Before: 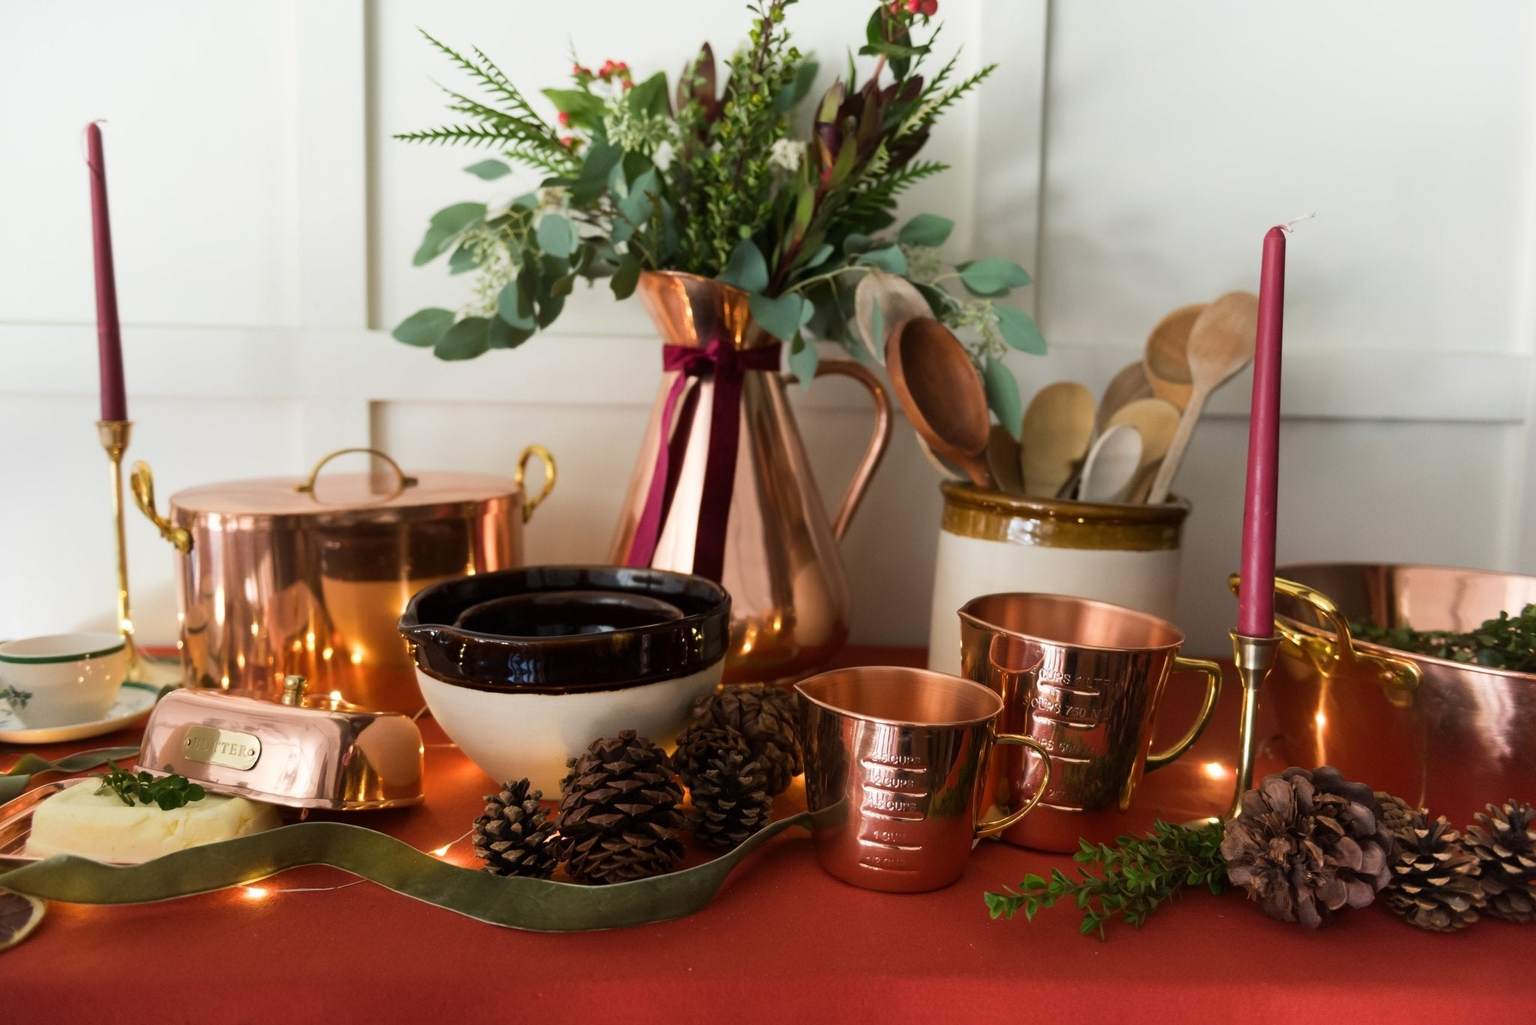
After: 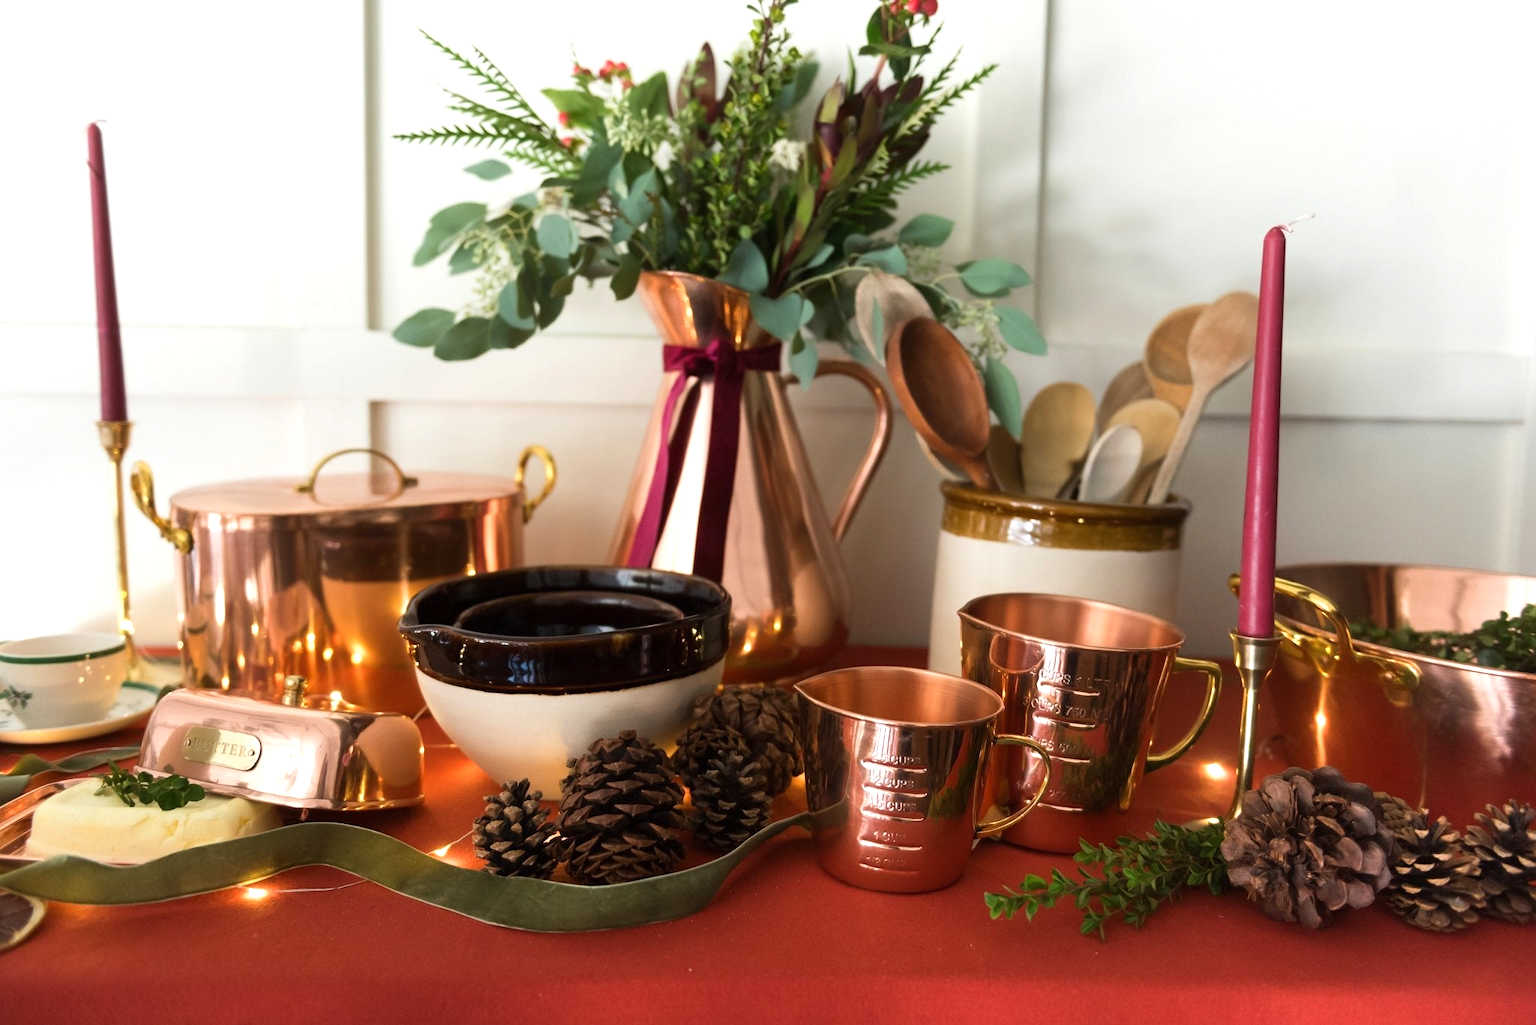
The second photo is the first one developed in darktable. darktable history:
exposure: black level correction 0, exposure 0.398 EV, compensate exposure bias true, compensate highlight preservation false
